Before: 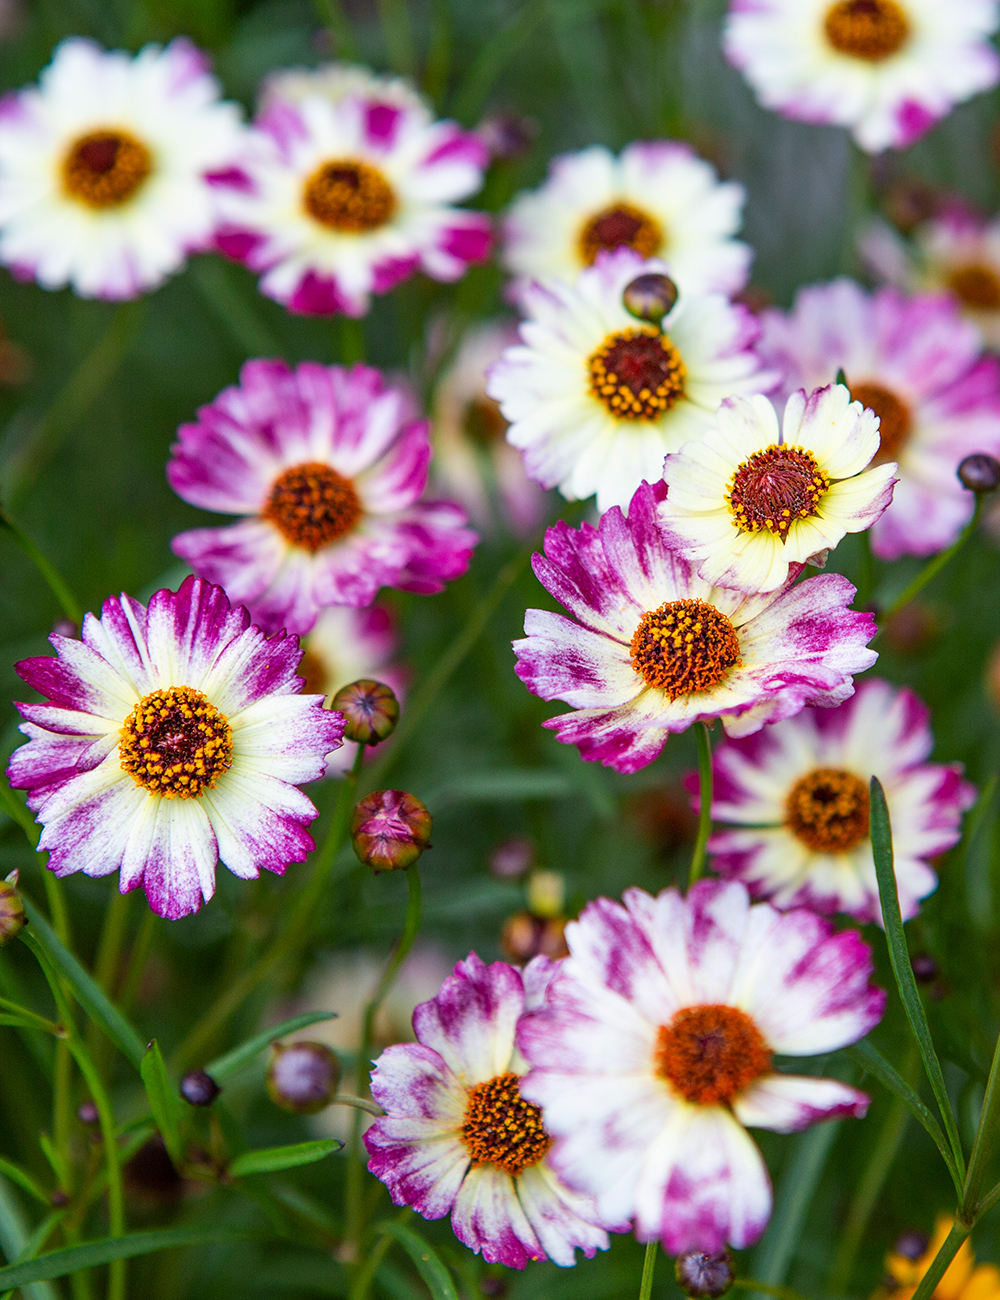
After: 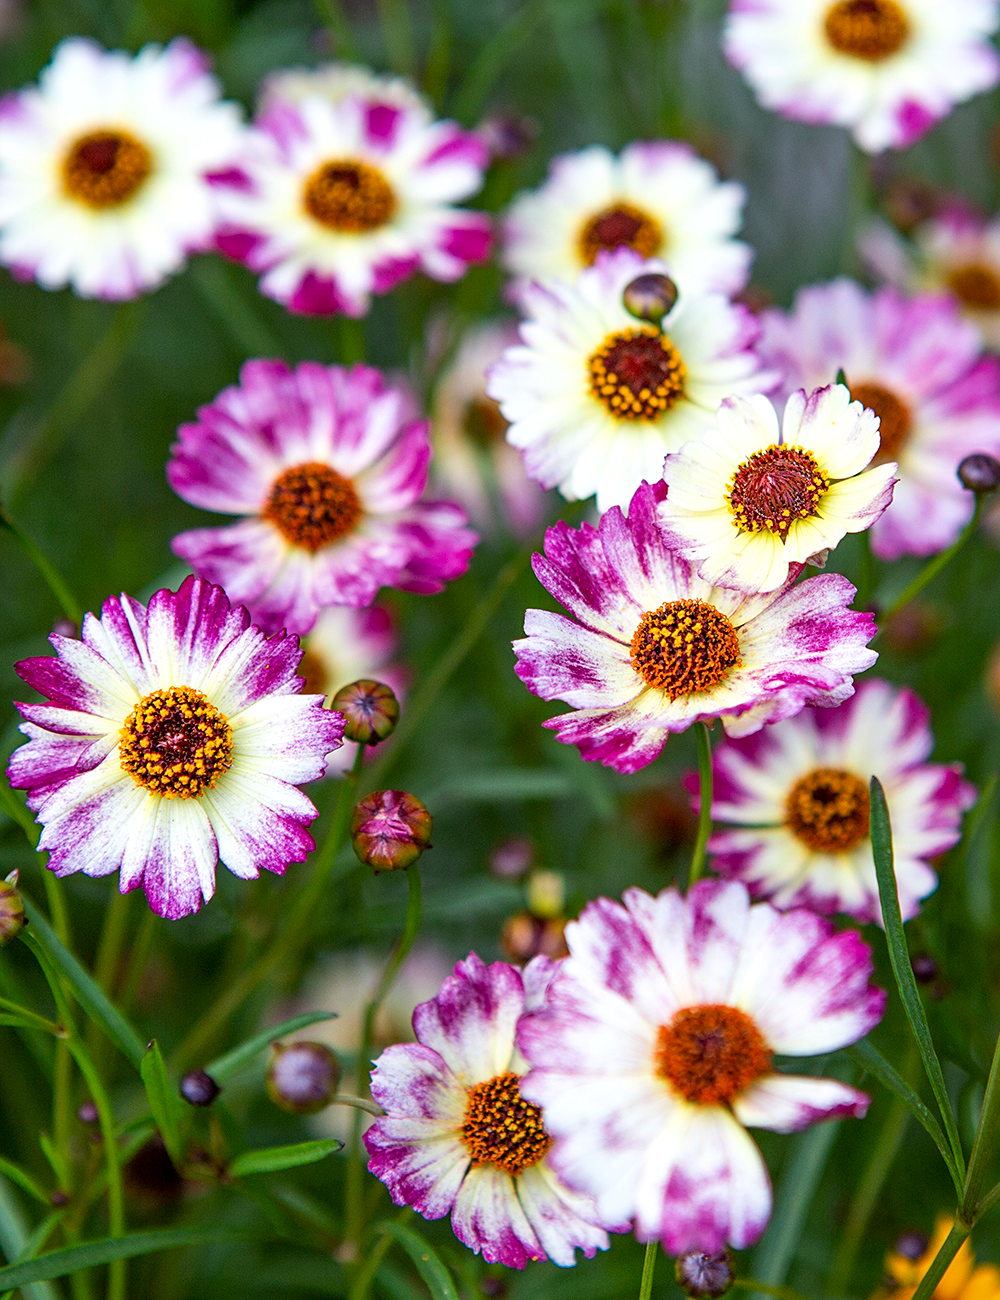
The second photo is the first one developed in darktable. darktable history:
sharpen: amount 0.2
exposure: black level correction 0.002, exposure 0.15 EV, compensate highlight preservation false
